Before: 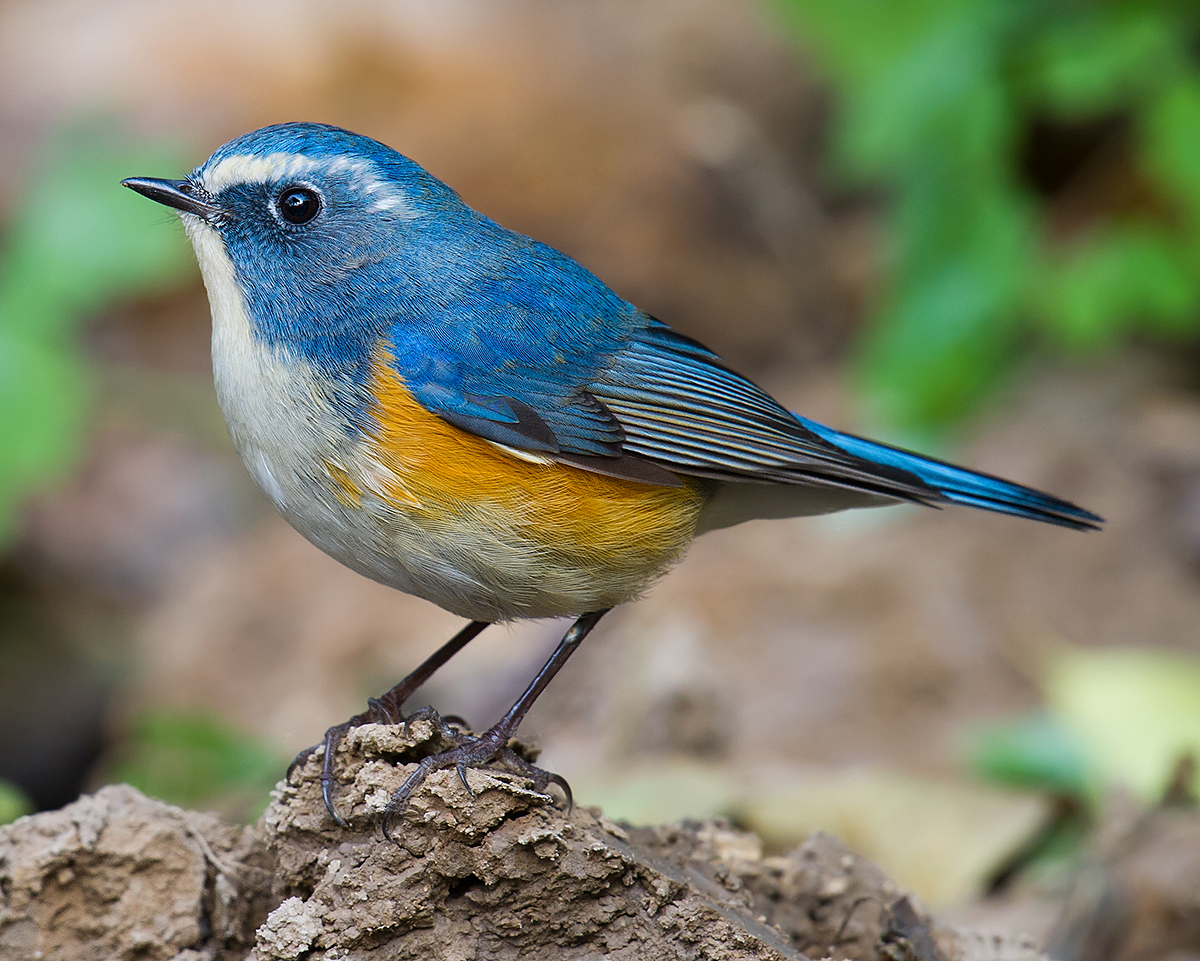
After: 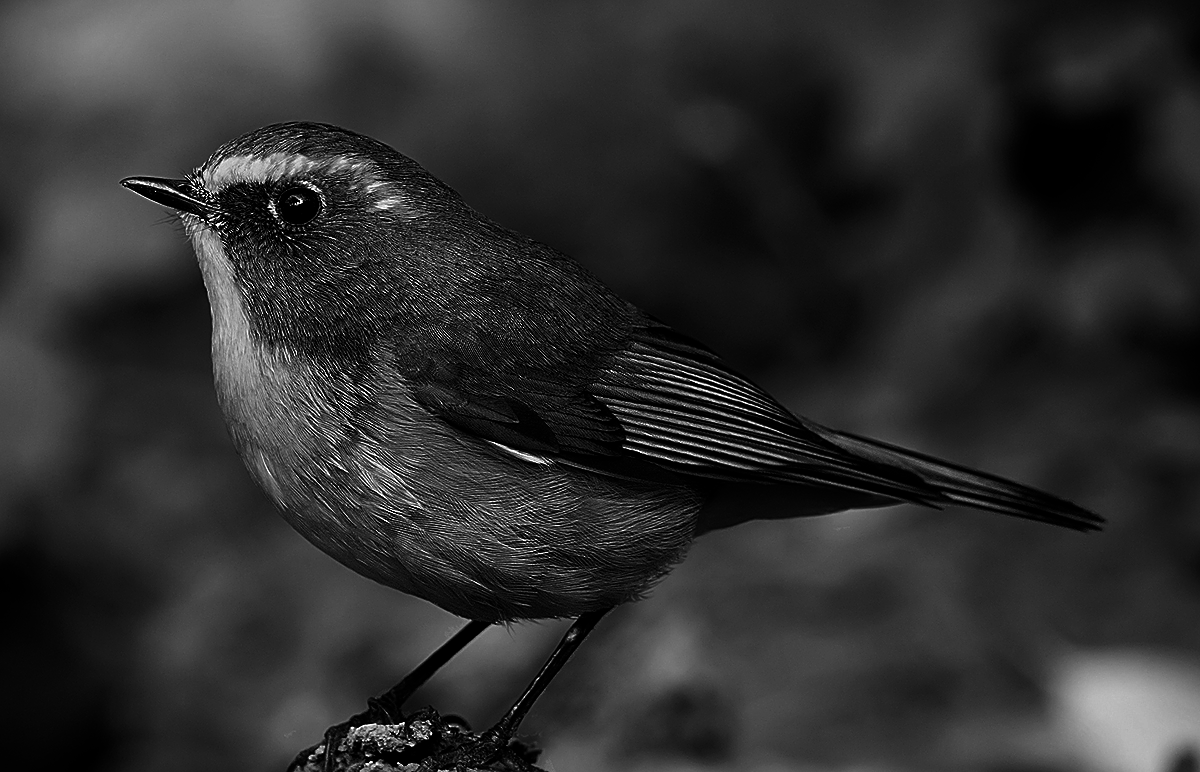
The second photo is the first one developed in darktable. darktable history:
sharpen: on, module defaults
crop: bottom 19.644%
contrast brightness saturation: contrast 0.02, brightness -1, saturation -1
